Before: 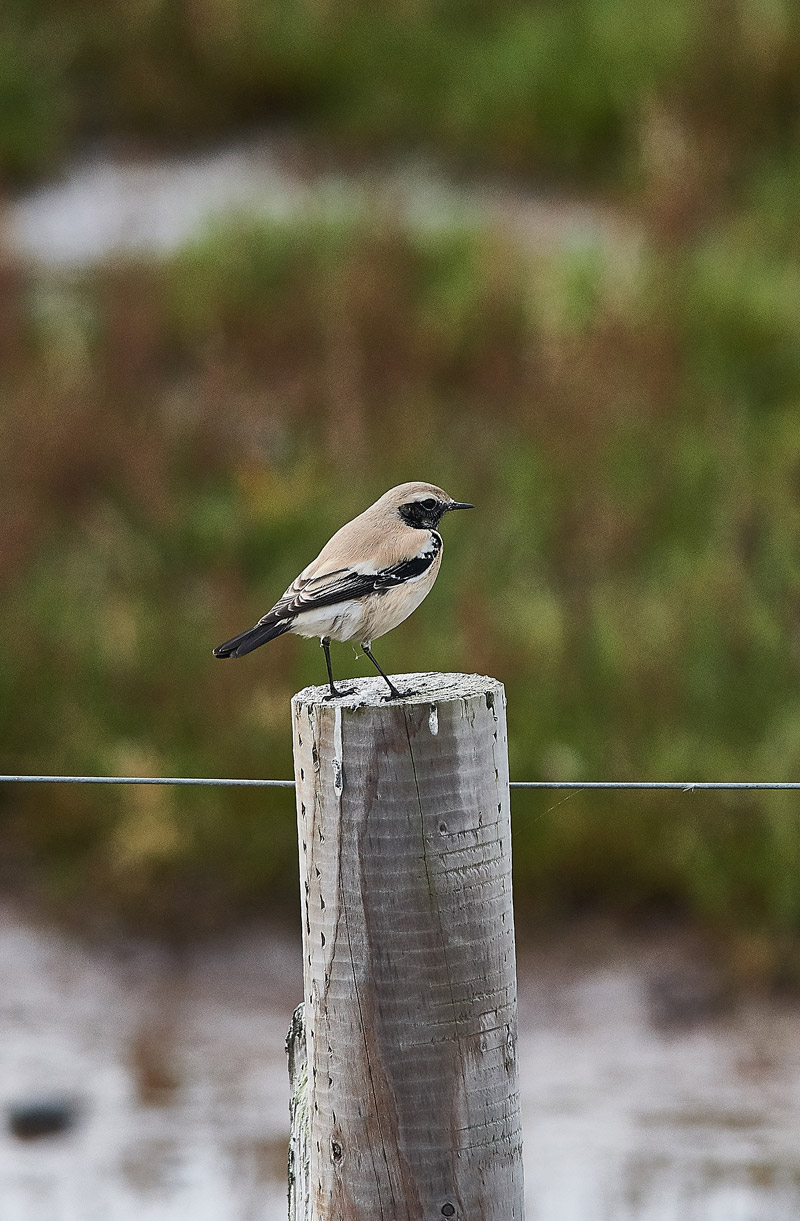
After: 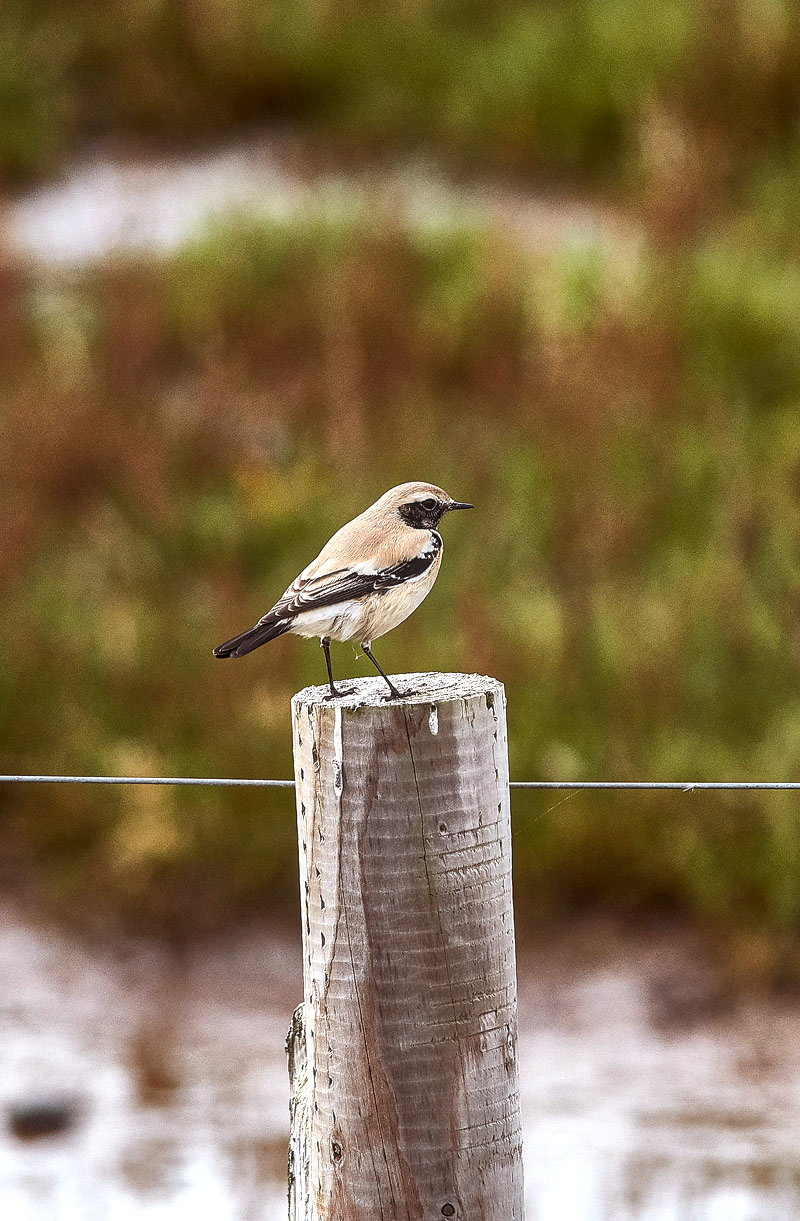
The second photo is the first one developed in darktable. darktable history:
local contrast: on, module defaults
rgb levels: mode RGB, independent channels, levels [[0, 0.5, 1], [0, 0.521, 1], [0, 0.536, 1]]
exposure: black level correction 0, exposure 0.6 EV, compensate exposure bias true, compensate highlight preservation false
